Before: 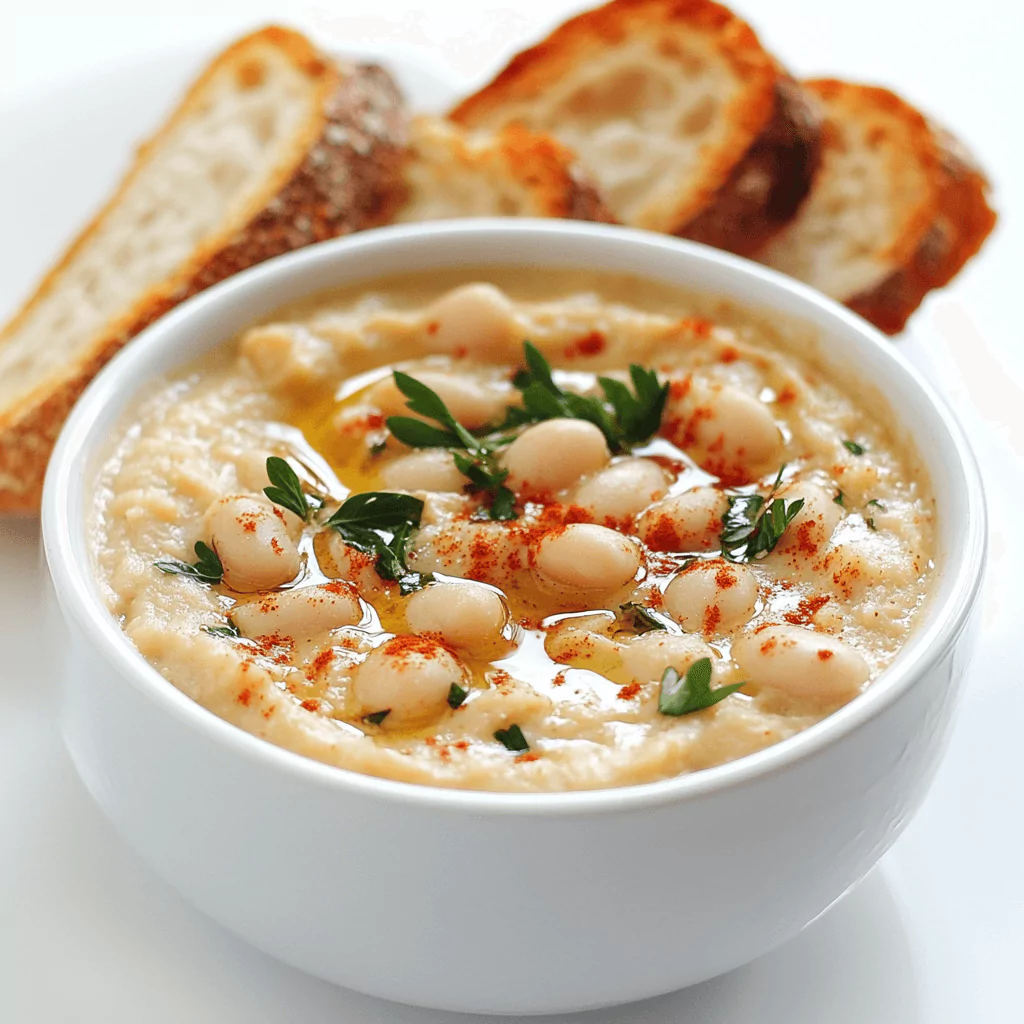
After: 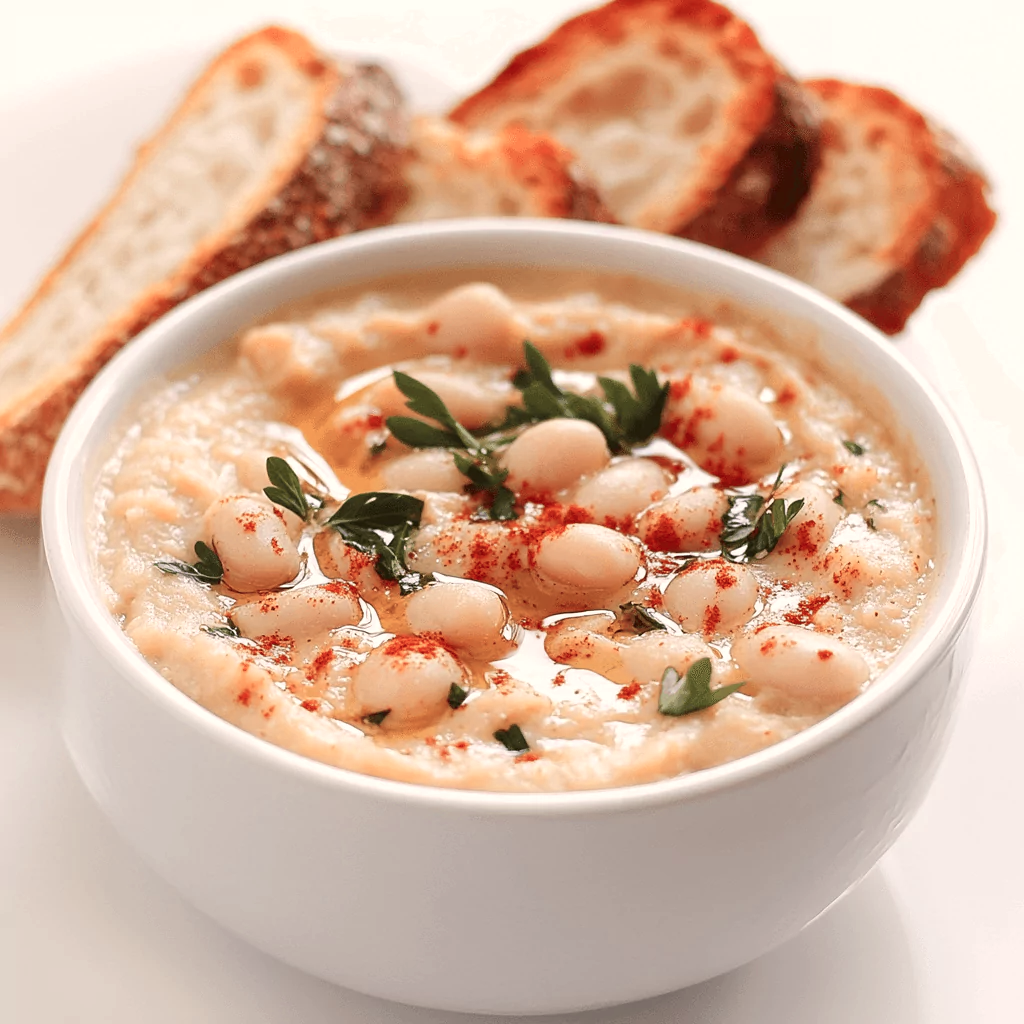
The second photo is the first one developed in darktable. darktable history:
color zones: curves: ch0 [(0, 0.473) (0.001, 0.473) (0.226, 0.548) (0.4, 0.589) (0.525, 0.54) (0.728, 0.403) (0.999, 0.473) (1, 0.473)]; ch1 [(0, 0.619) (0.001, 0.619) (0.234, 0.388) (0.4, 0.372) (0.528, 0.422) (0.732, 0.53) (0.999, 0.619) (1, 0.619)]; ch2 [(0, 0.547) (0.001, 0.547) (0.226, 0.45) (0.4, 0.525) (0.525, 0.585) (0.8, 0.511) (0.999, 0.547) (1, 0.547)]
color correction: highlights a* 6.27, highlights b* 8.19, shadows a* 5.94, shadows b* 7.23, saturation 0.9
